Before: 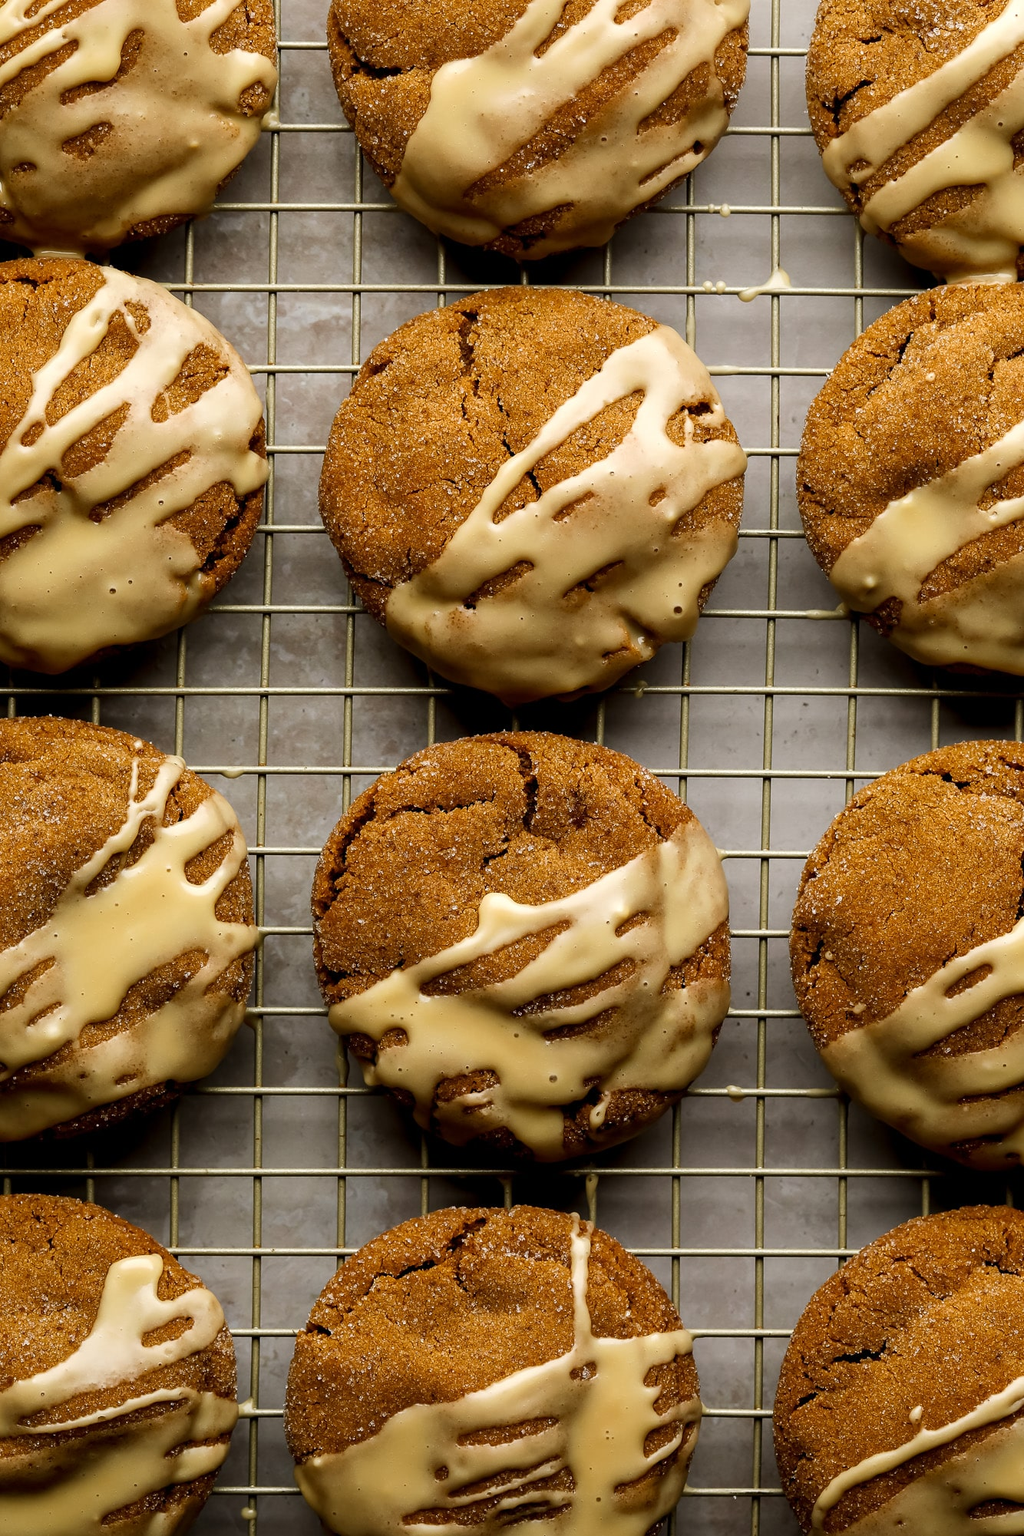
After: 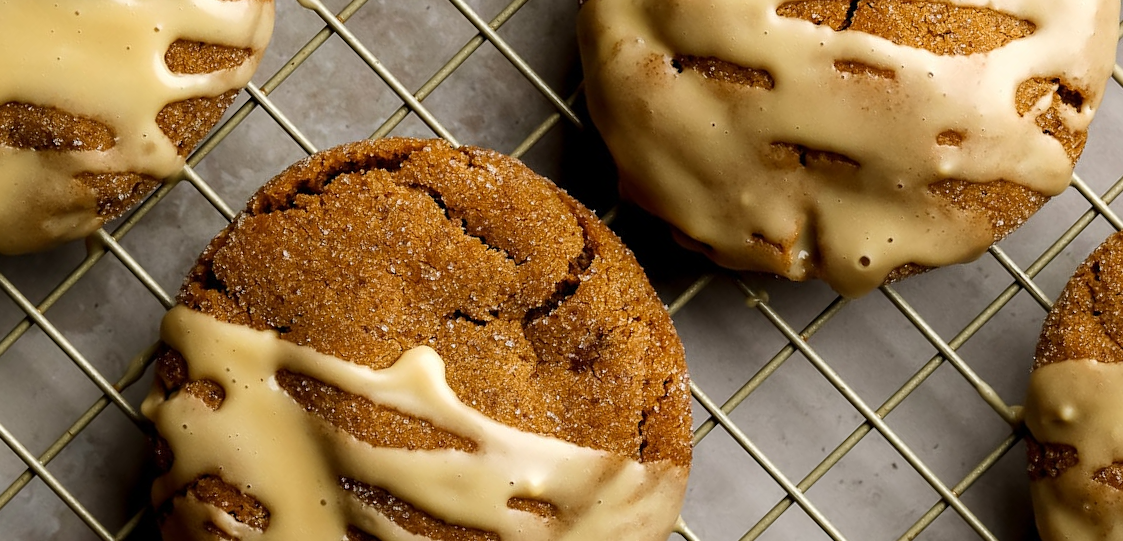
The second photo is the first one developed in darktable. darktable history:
crop and rotate: angle -45.18°, top 16.554%, right 0.821%, bottom 11.731%
